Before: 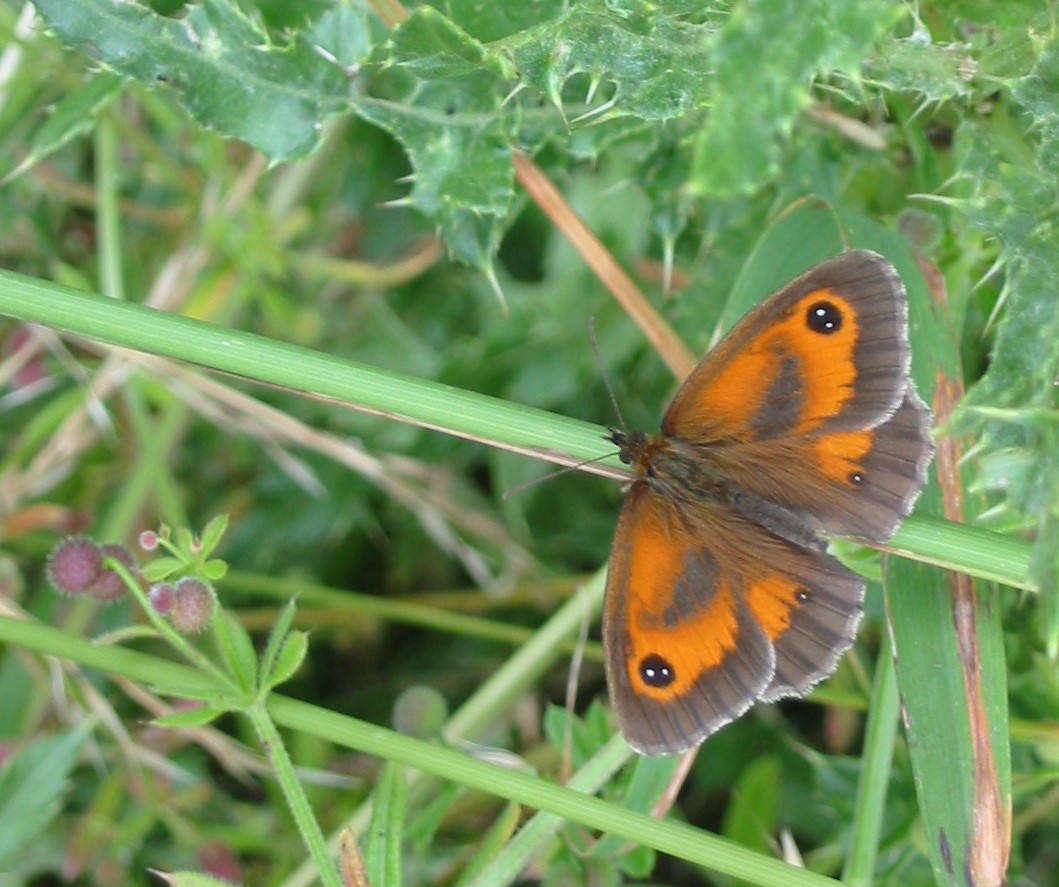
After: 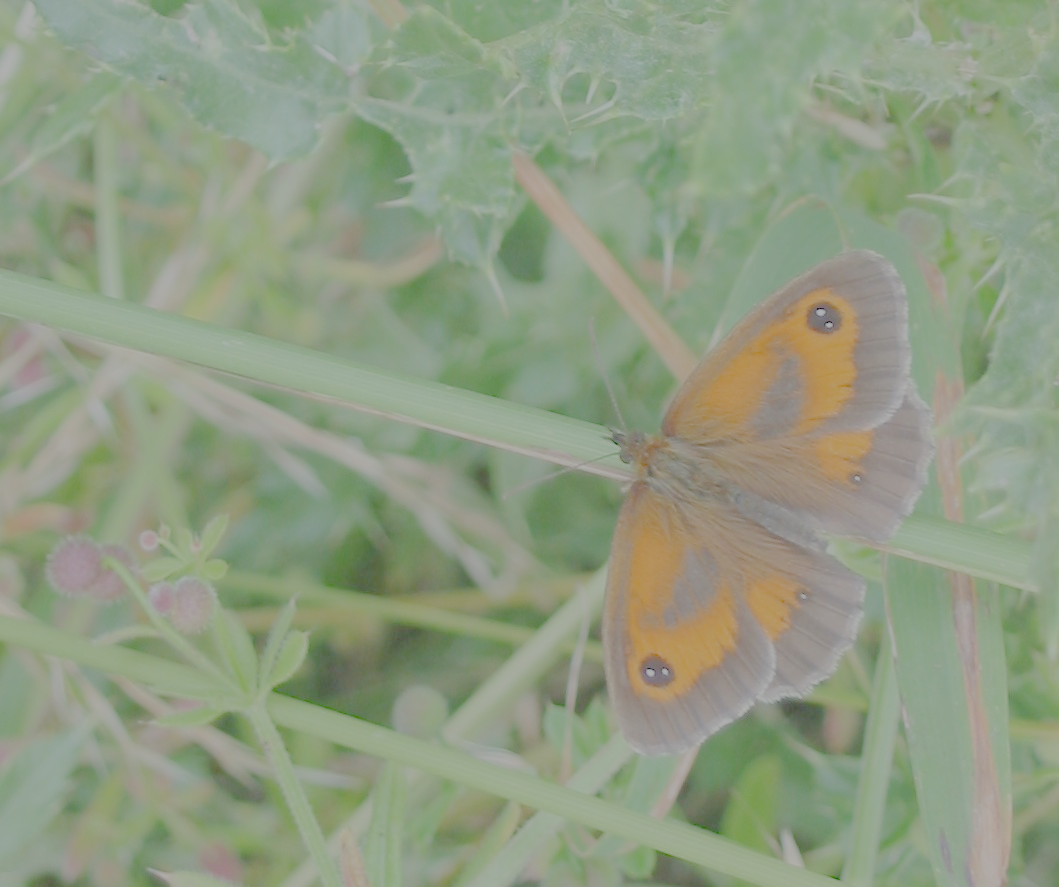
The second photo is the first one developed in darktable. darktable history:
filmic rgb: black relative exposure -4.42 EV, white relative exposure 6.58 EV, hardness 1.85, contrast 0.5
